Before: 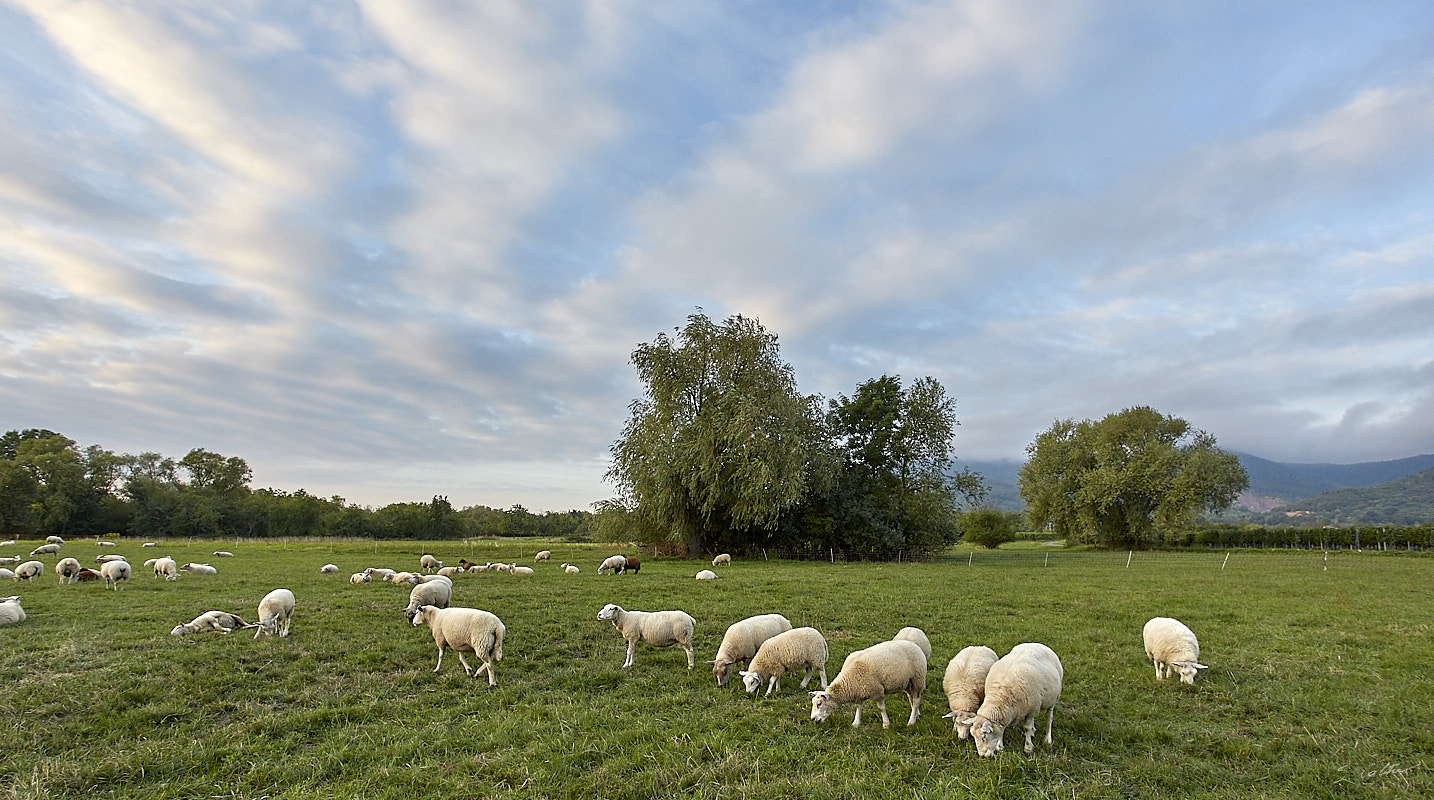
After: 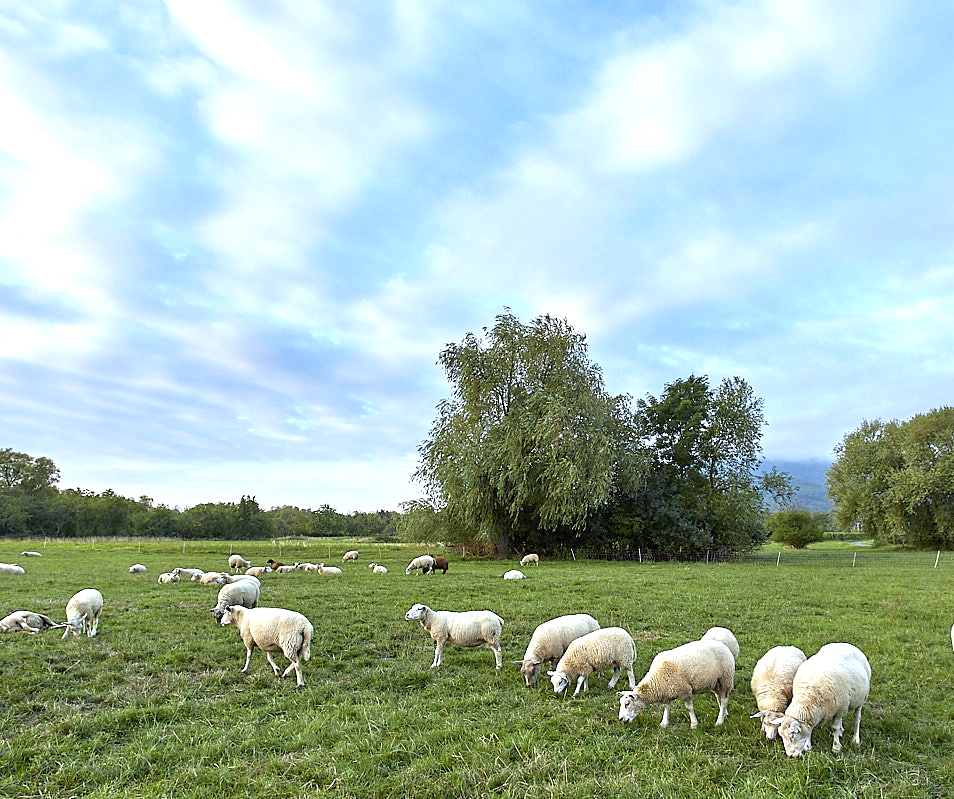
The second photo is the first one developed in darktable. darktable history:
color balance rgb: perceptual saturation grading › global saturation -2.501%, global vibrance 20%
crop and rotate: left 13.459%, right 19.946%
exposure: black level correction 0, exposure 0.692 EV, compensate highlight preservation false
levels: gray 50.79%, levels [0, 0.499, 1]
color calibration: x 0.37, y 0.382, temperature 4312.25 K
